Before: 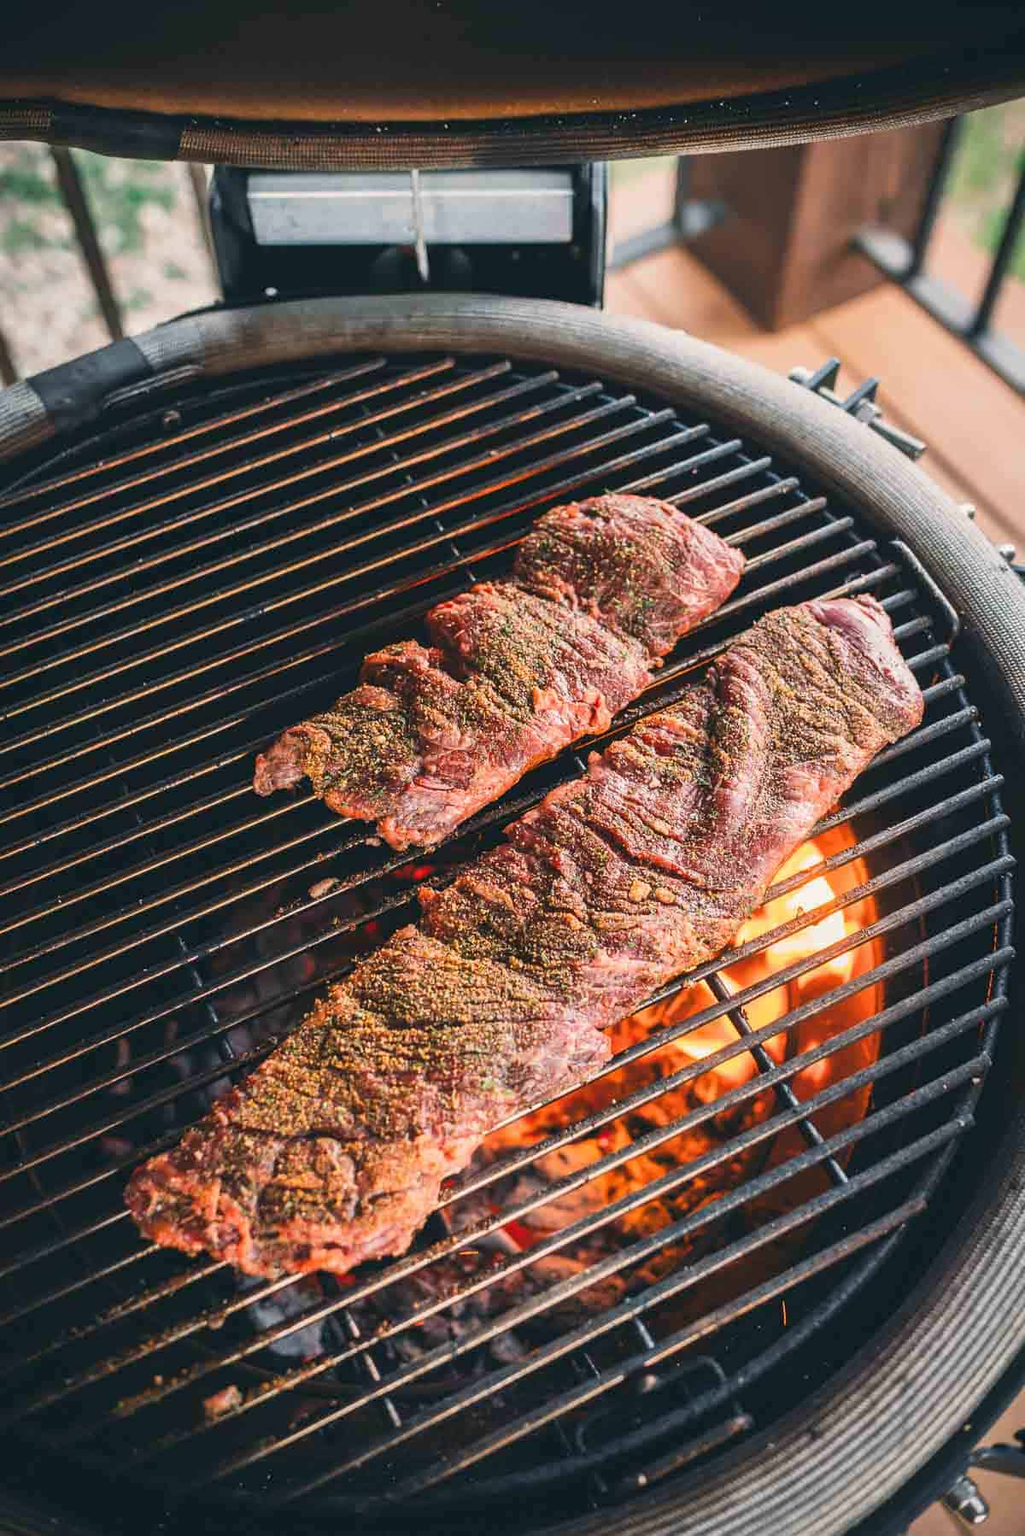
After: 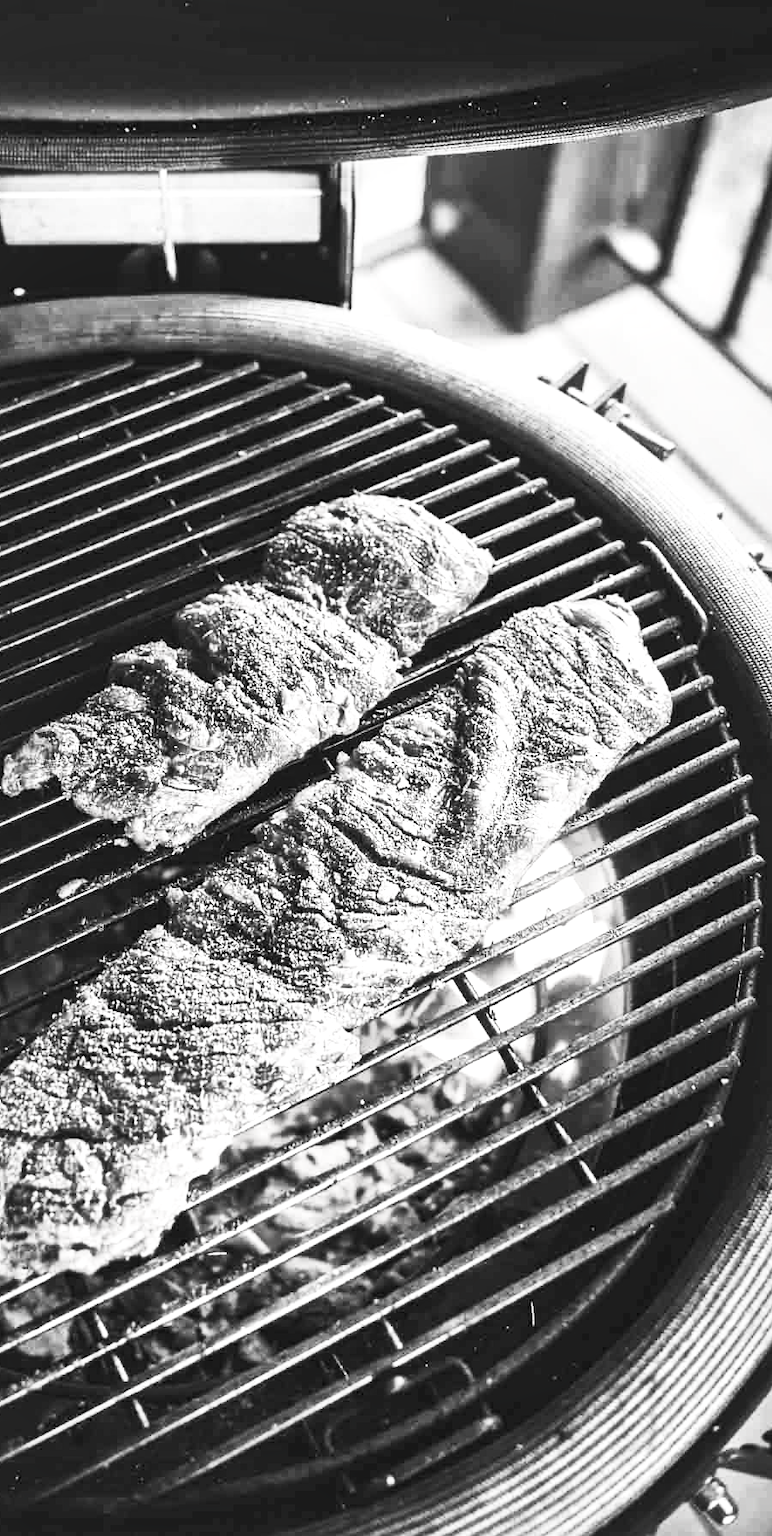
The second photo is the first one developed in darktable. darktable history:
local contrast: mode bilateral grid, contrast 51, coarseness 50, detail 150%, midtone range 0.2
crop and rotate: left 24.657%
contrast brightness saturation: contrast 0.536, brightness 0.452, saturation -0.993
